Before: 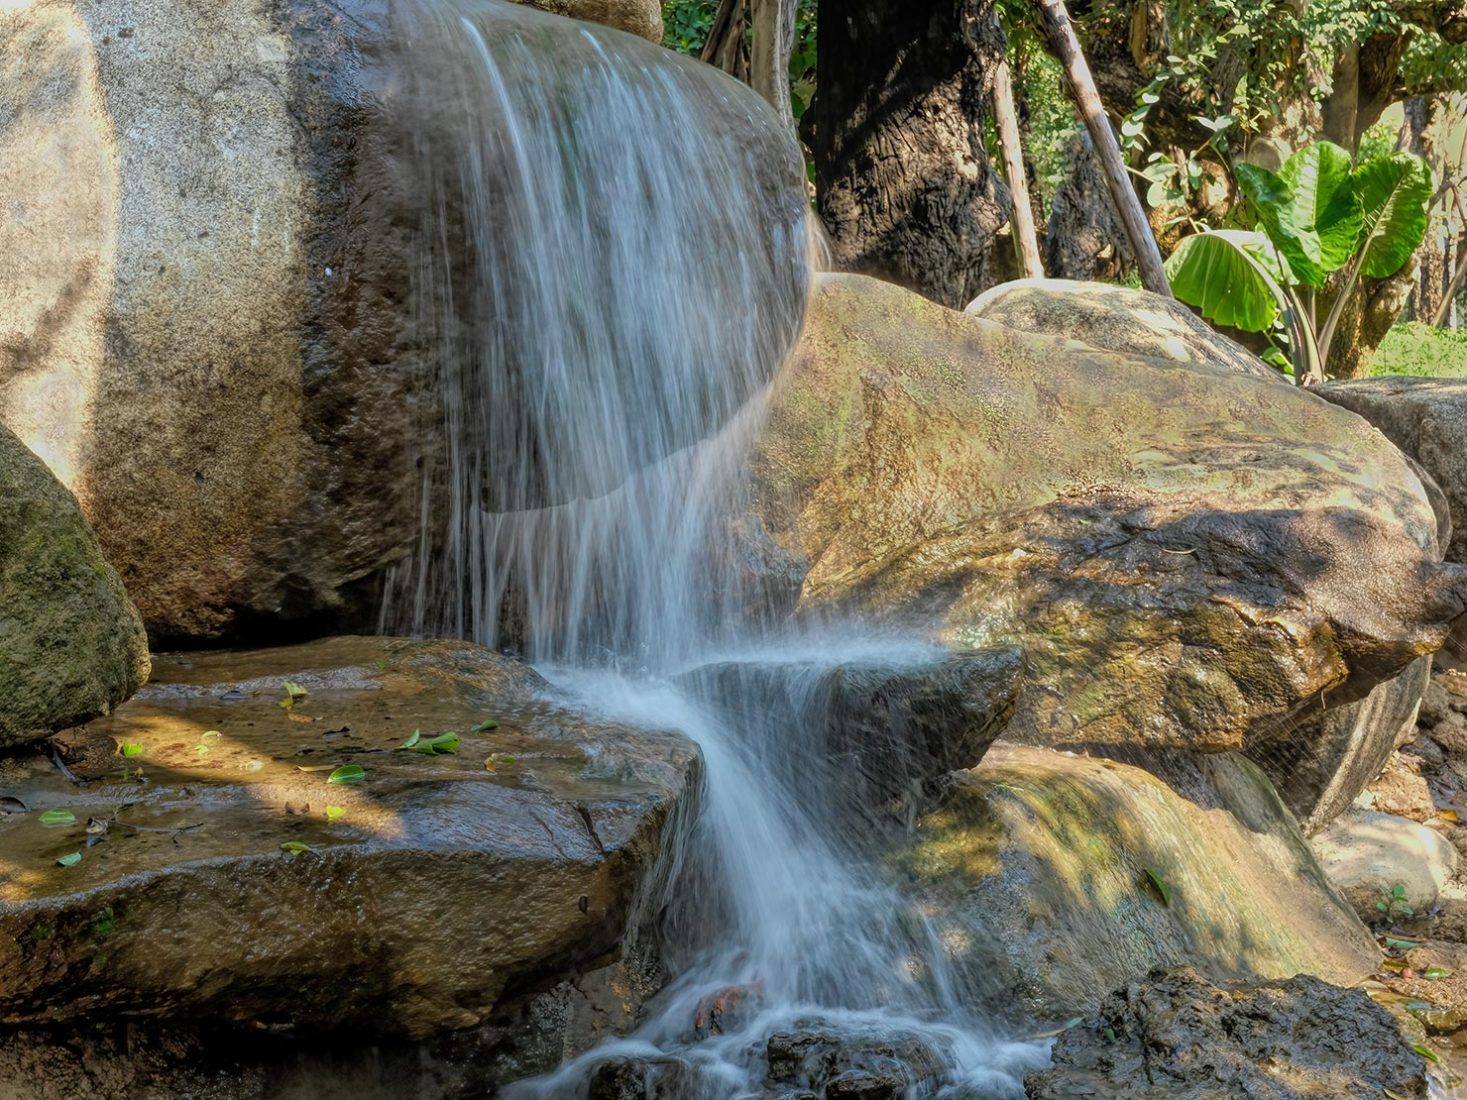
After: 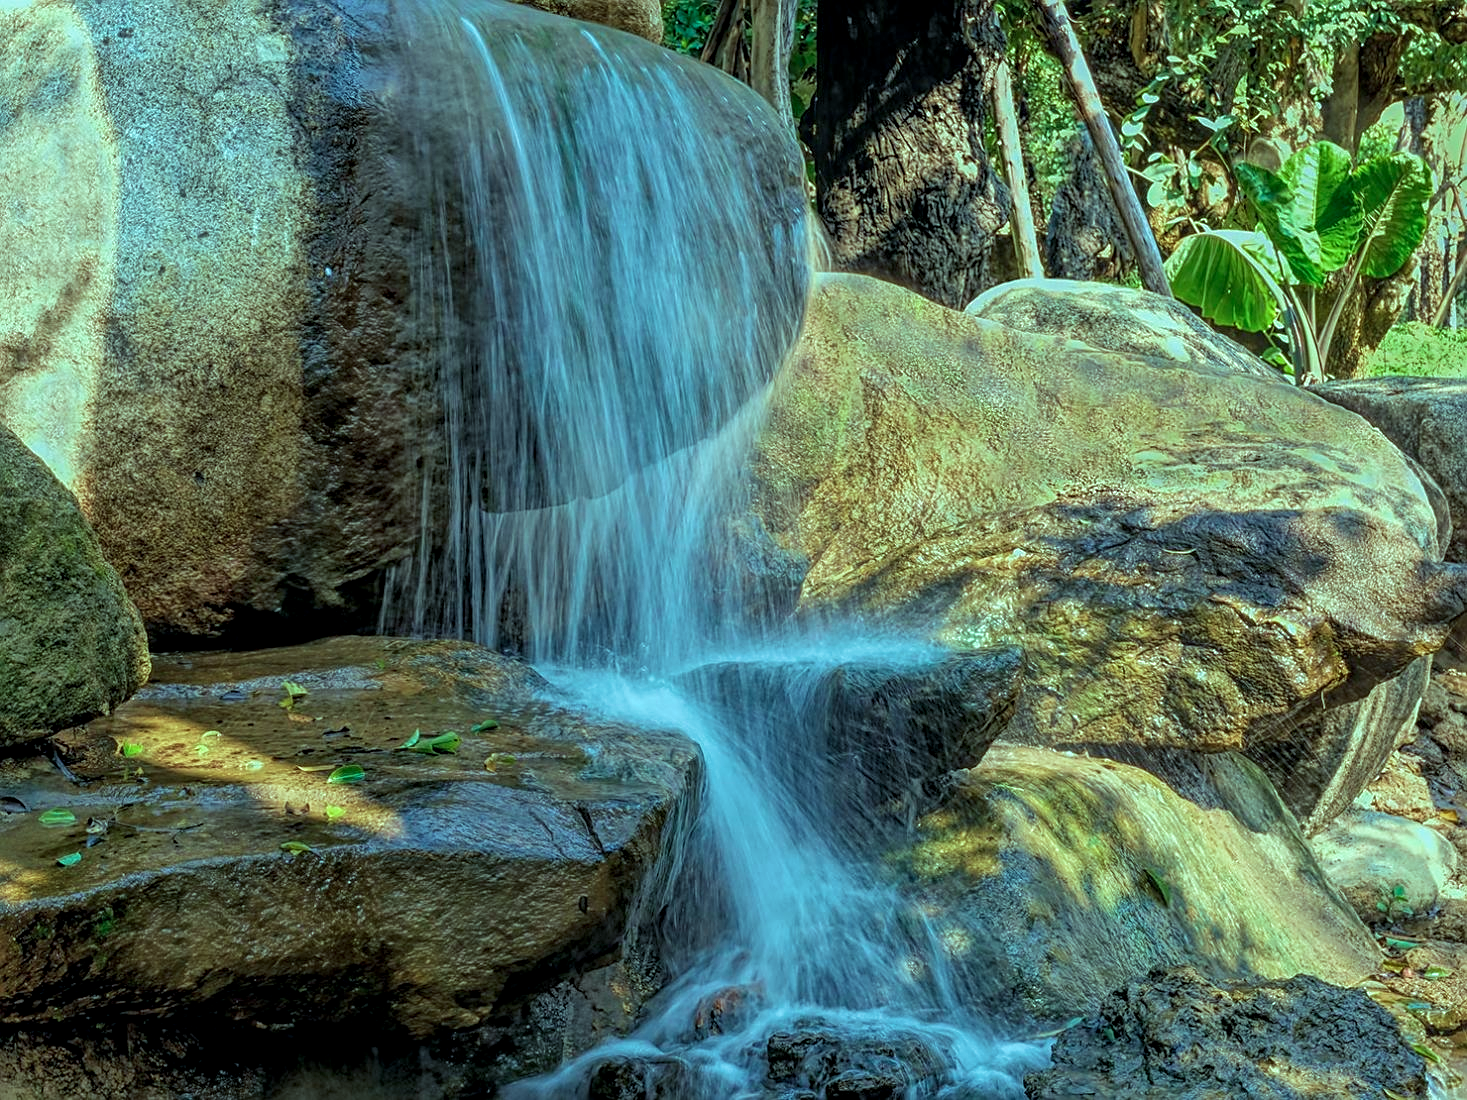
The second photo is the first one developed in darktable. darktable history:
color balance rgb: shadows lift › chroma 7.23%, shadows lift › hue 246.48°, highlights gain › chroma 5.38%, highlights gain › hue 196.93°, white fulcrum 1 EV
velvia: on, module defaults
sharpen: on, module defaults
local contrast: on, module defaults
